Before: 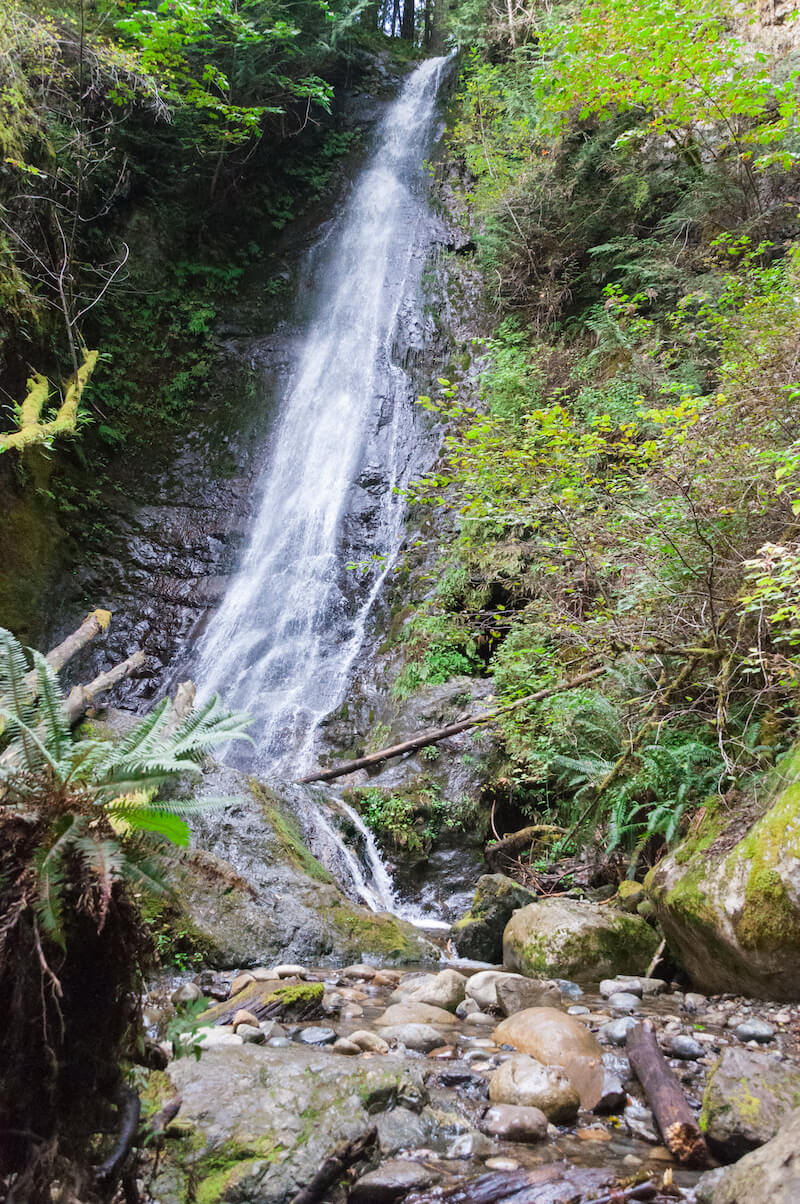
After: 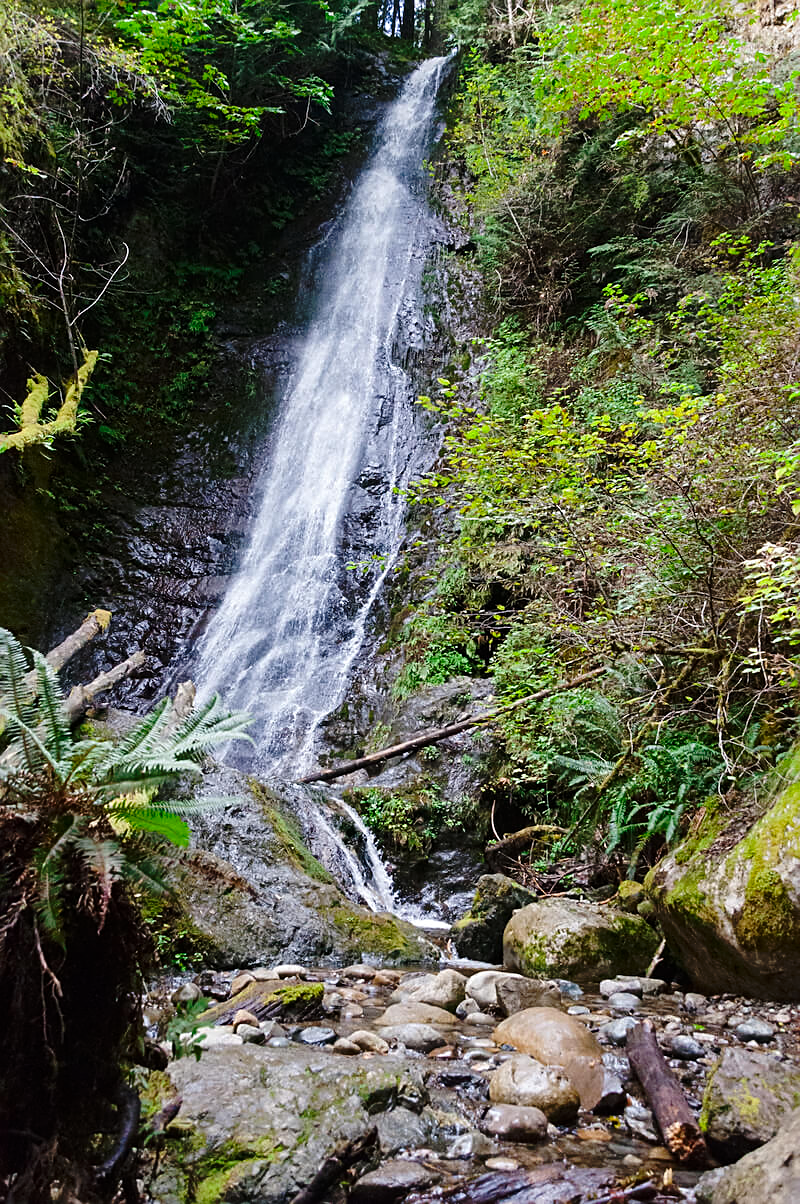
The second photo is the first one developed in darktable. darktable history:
tone equalizer: mask exposure compensation -0.503 EV
base curve: curves: ch0 [(0, 0) (0.073, 0.04) (0.157, 0.139) (0.492, 0.492) (0.758, 0.758) (1, 1)], preserve colors none
sharpen: on, module defaults
contrast brightness saturation: brightness -0.085
